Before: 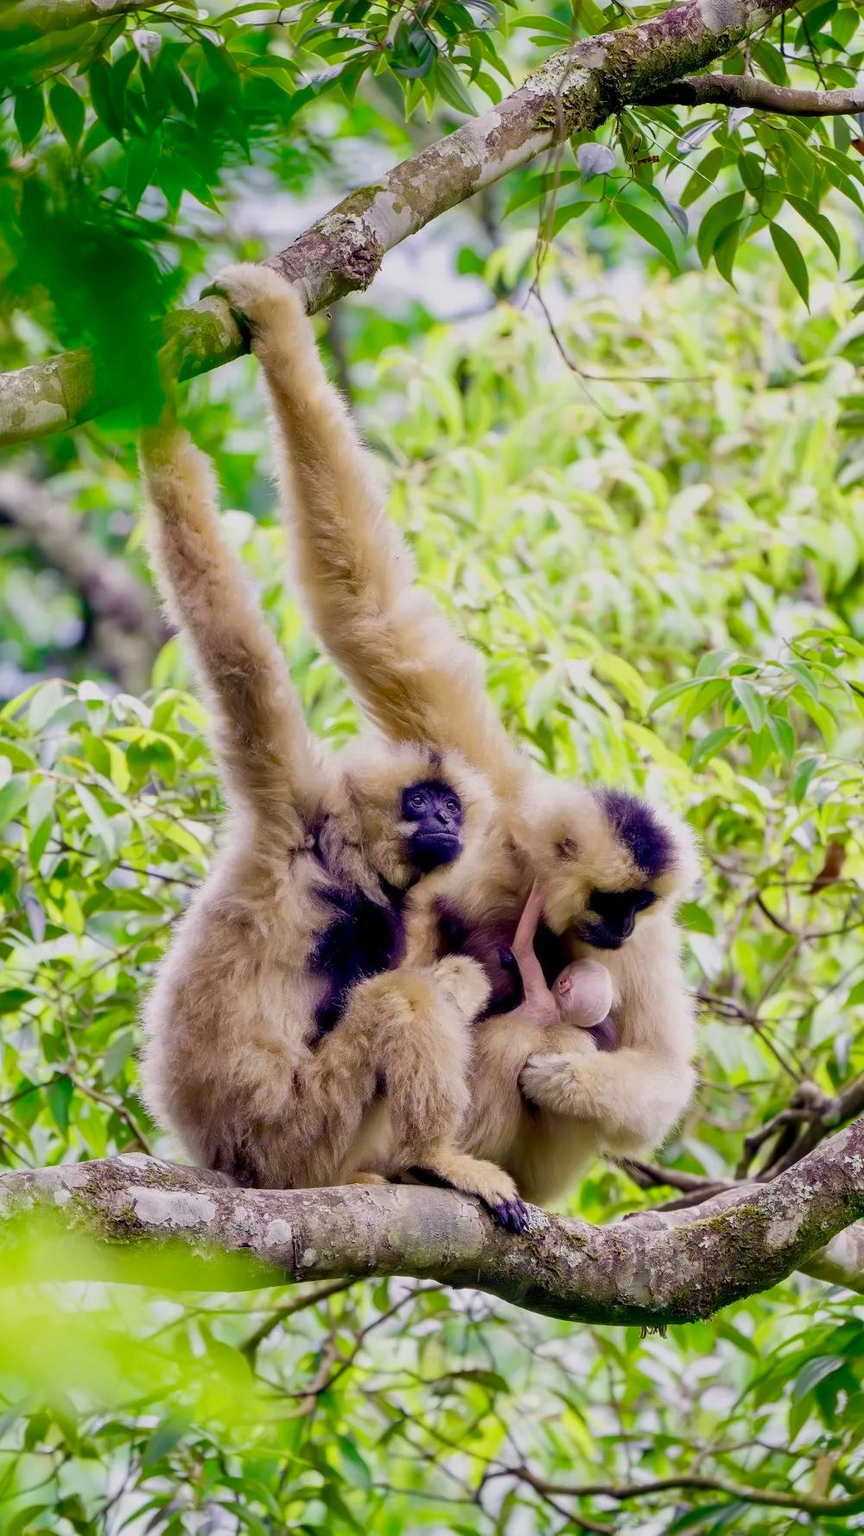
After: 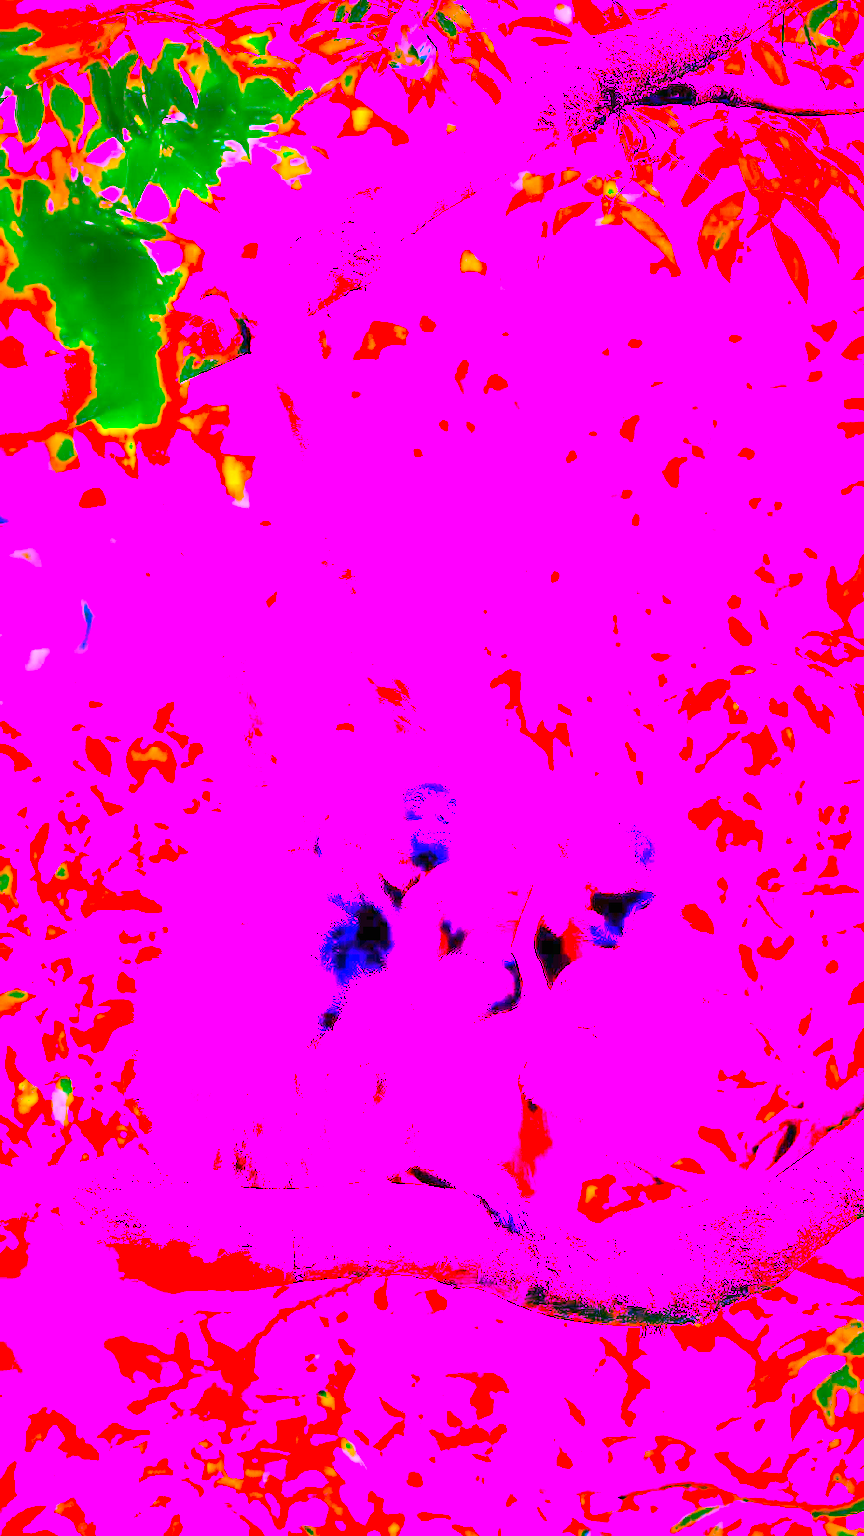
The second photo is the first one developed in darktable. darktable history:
white balance: red 8, blue 8
exposure: black level correction 0, exposure 1.6 EV, compensate exposure bias true, compensate highlight preservation false
